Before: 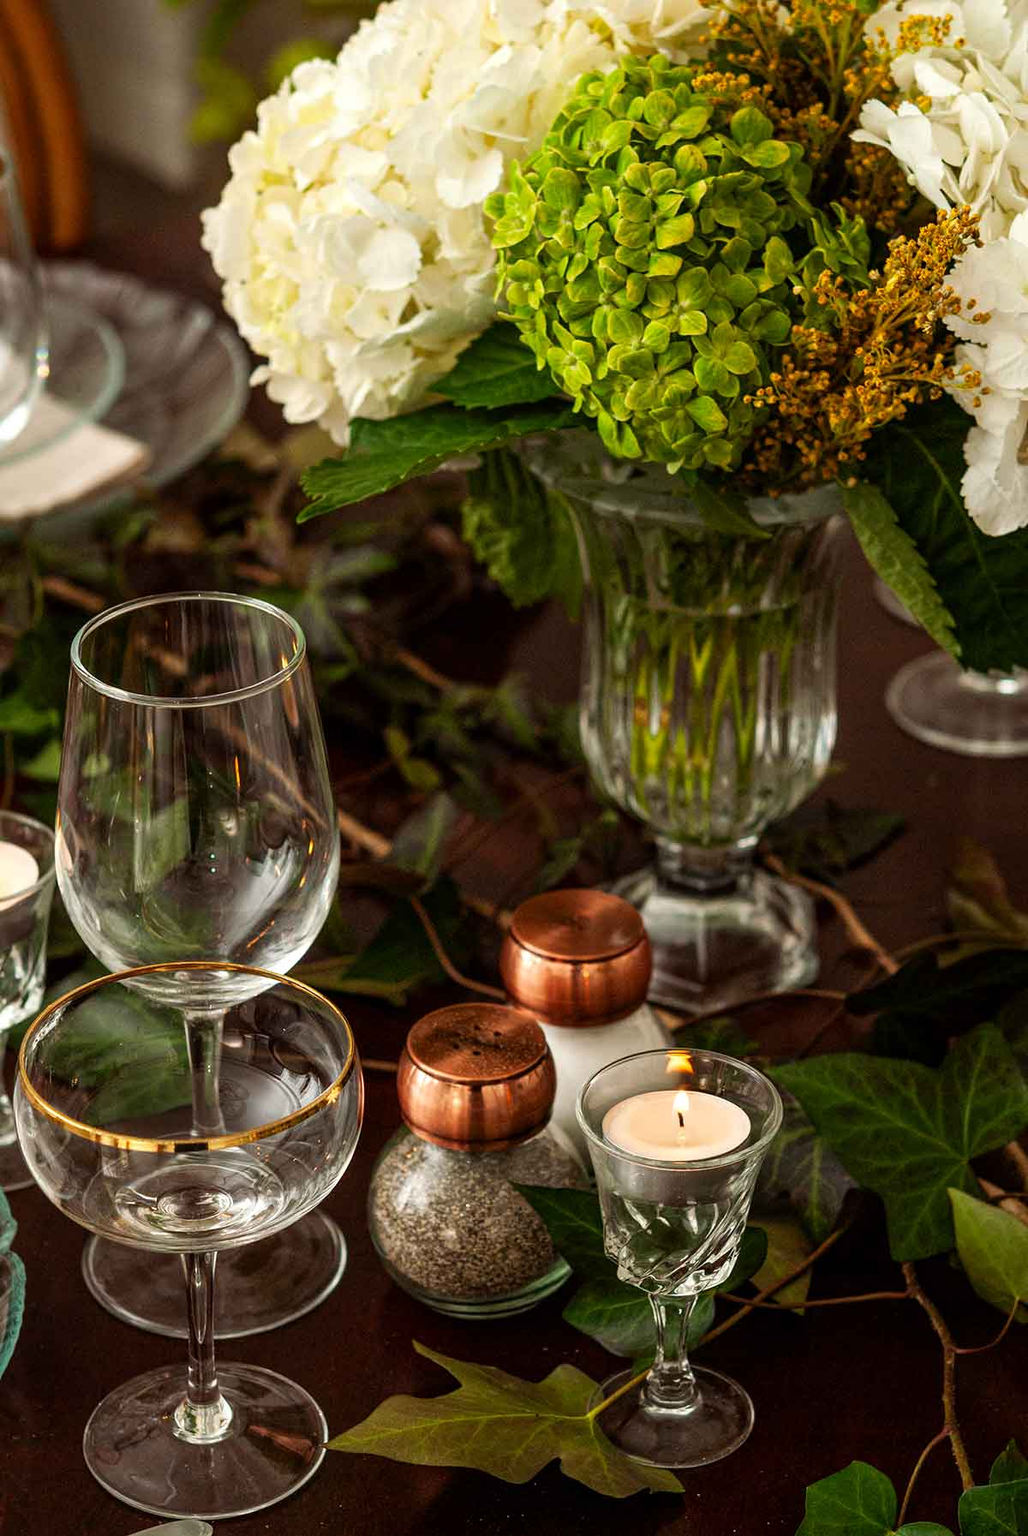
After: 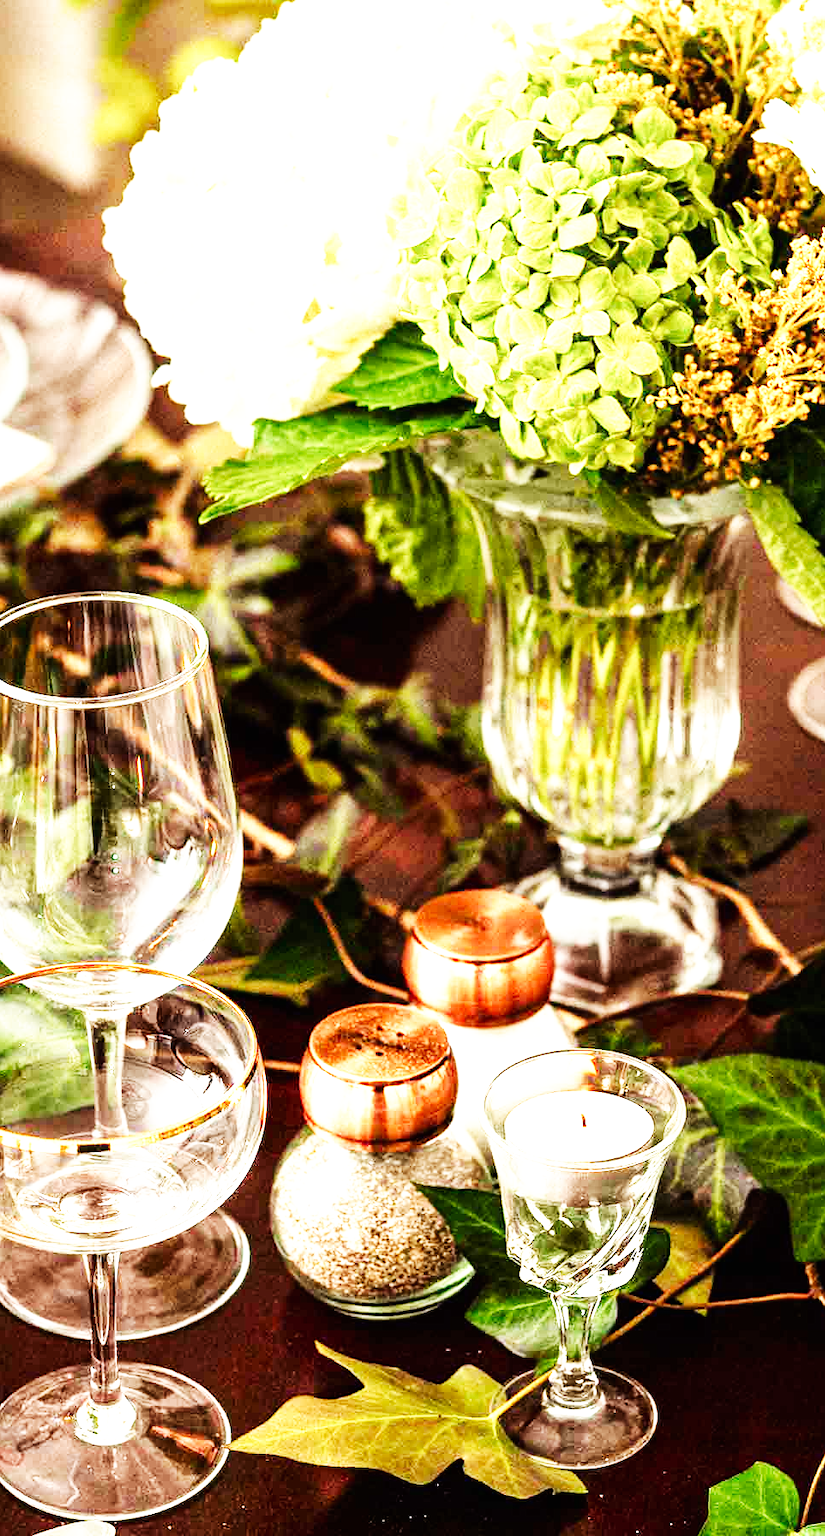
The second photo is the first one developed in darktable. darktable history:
exposure: exposure 1.496 EV, compensate exposure bias true, compensate highlight preservation false
tone equalizer: -8 EV -0.395 EV, -7 EV -0.359 EV, -6 EV -0.319 EV, -5 EV -0.246 EV, -3 EV 0.202 EV, -2 EV 0.335 EV, -1 EV 0.38 EV, +0 EV 0.439 EV
color balance rgb: perceptual saturation grading › global saturation -11.861%, perceptual brilliance grading › global brilliance 4.531%
base curve: curves: ch0 [(0, 0) (0.007, 0.004) (0.027, 0.03) (0.046, 0.07) (0.207, 0.54) (0.442, 0.872) (0.673, 0.972) (1, 1)], preserve colors none
crop and rotate: left 9.501%, right 10.173%
